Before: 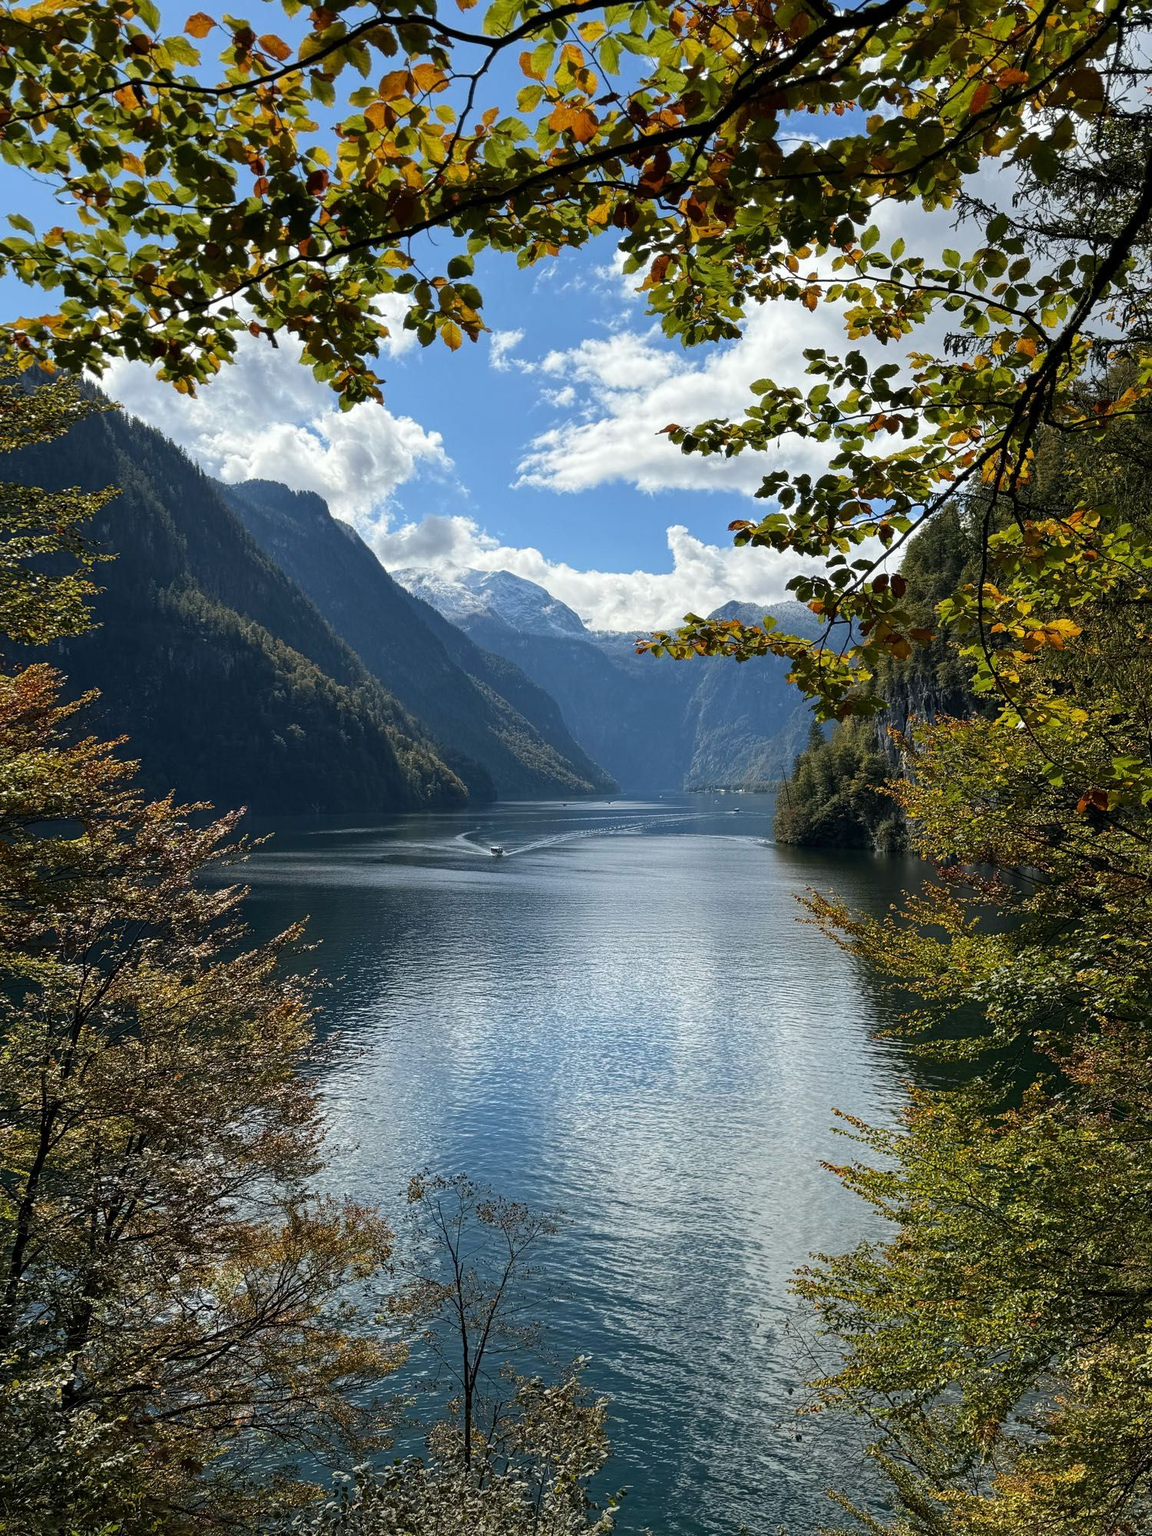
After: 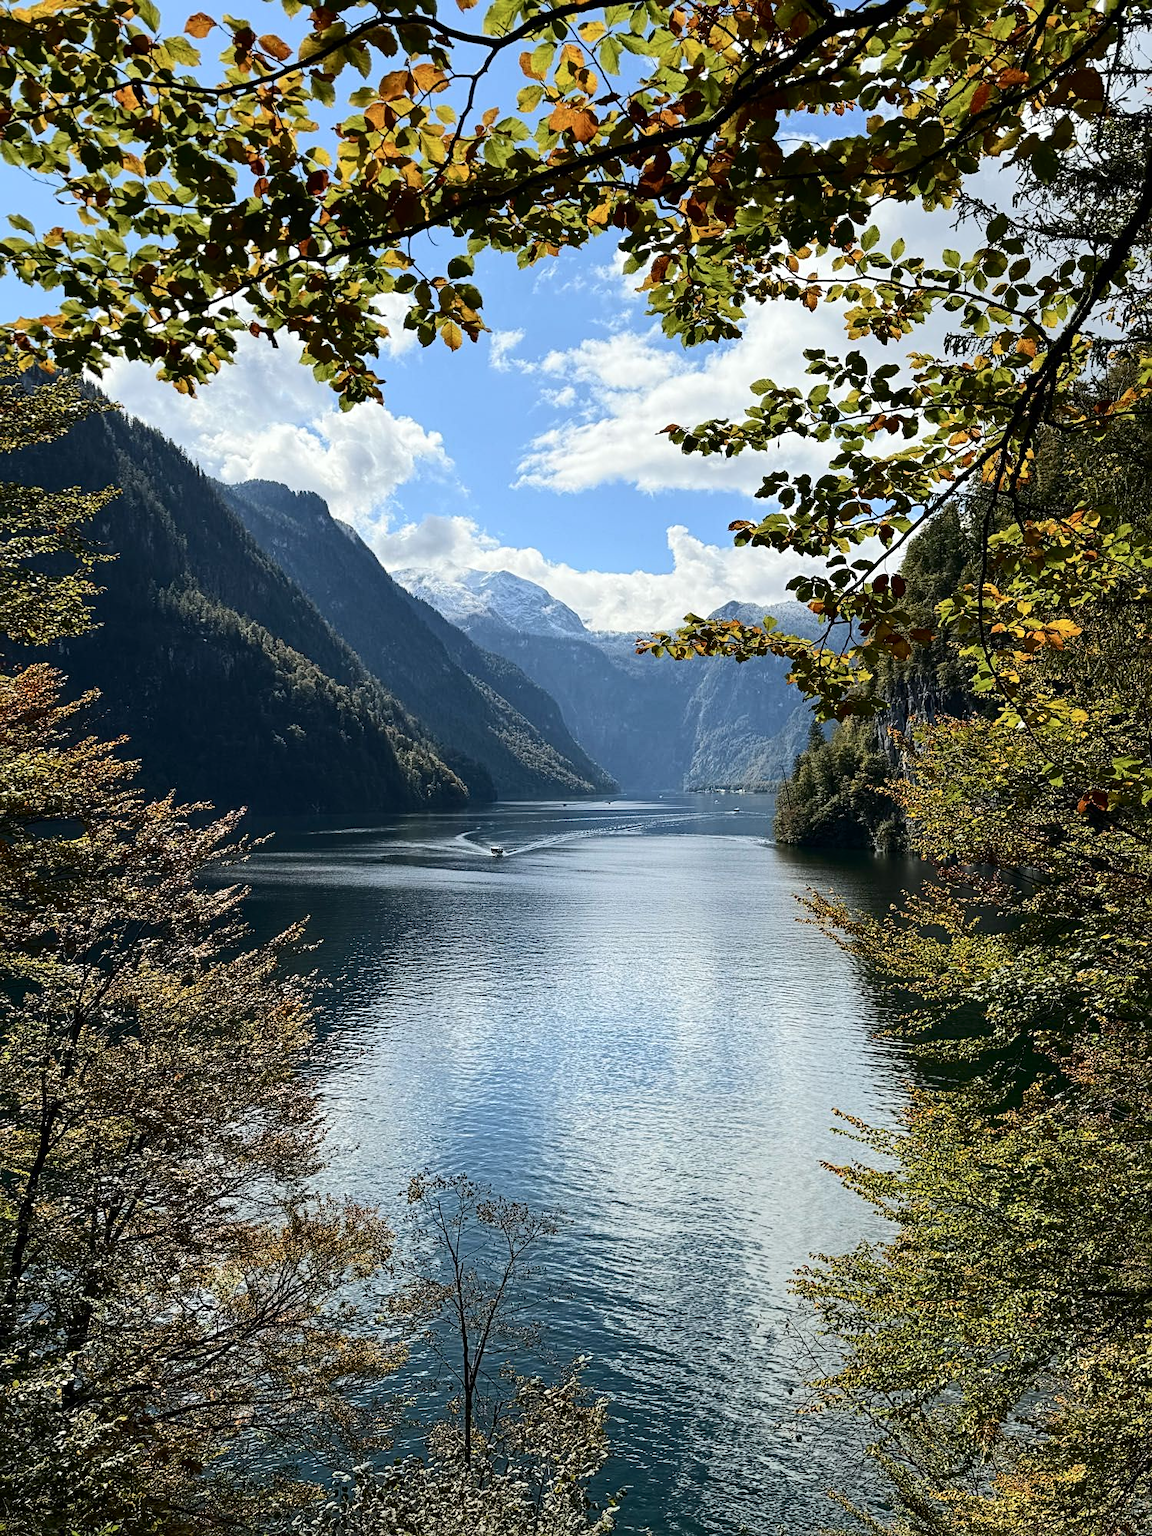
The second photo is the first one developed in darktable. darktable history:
sharpen: radius 2.498, amount 0.325
tone curve: curves: ch0 [(0, 0) (0.003, 0.002) (0.011, 0.009) (0.025, 0.019) (0.044, 0.031) (0.069, 0.04) (0.1, 0.059) (0.136, 0.092) (0.177, 0.134) (0.224, 0.192) (0.277, 0.262) (0.335, 0.348) (0.399, 0.446) (0.468, 0.554) (0.543, 0.646) (0.623, 0.731) (0.709, 0.807) (0.801, 0.867) (0.898, 0.931) (1, 1)], color space Lab, independent channels, preserve colors none
